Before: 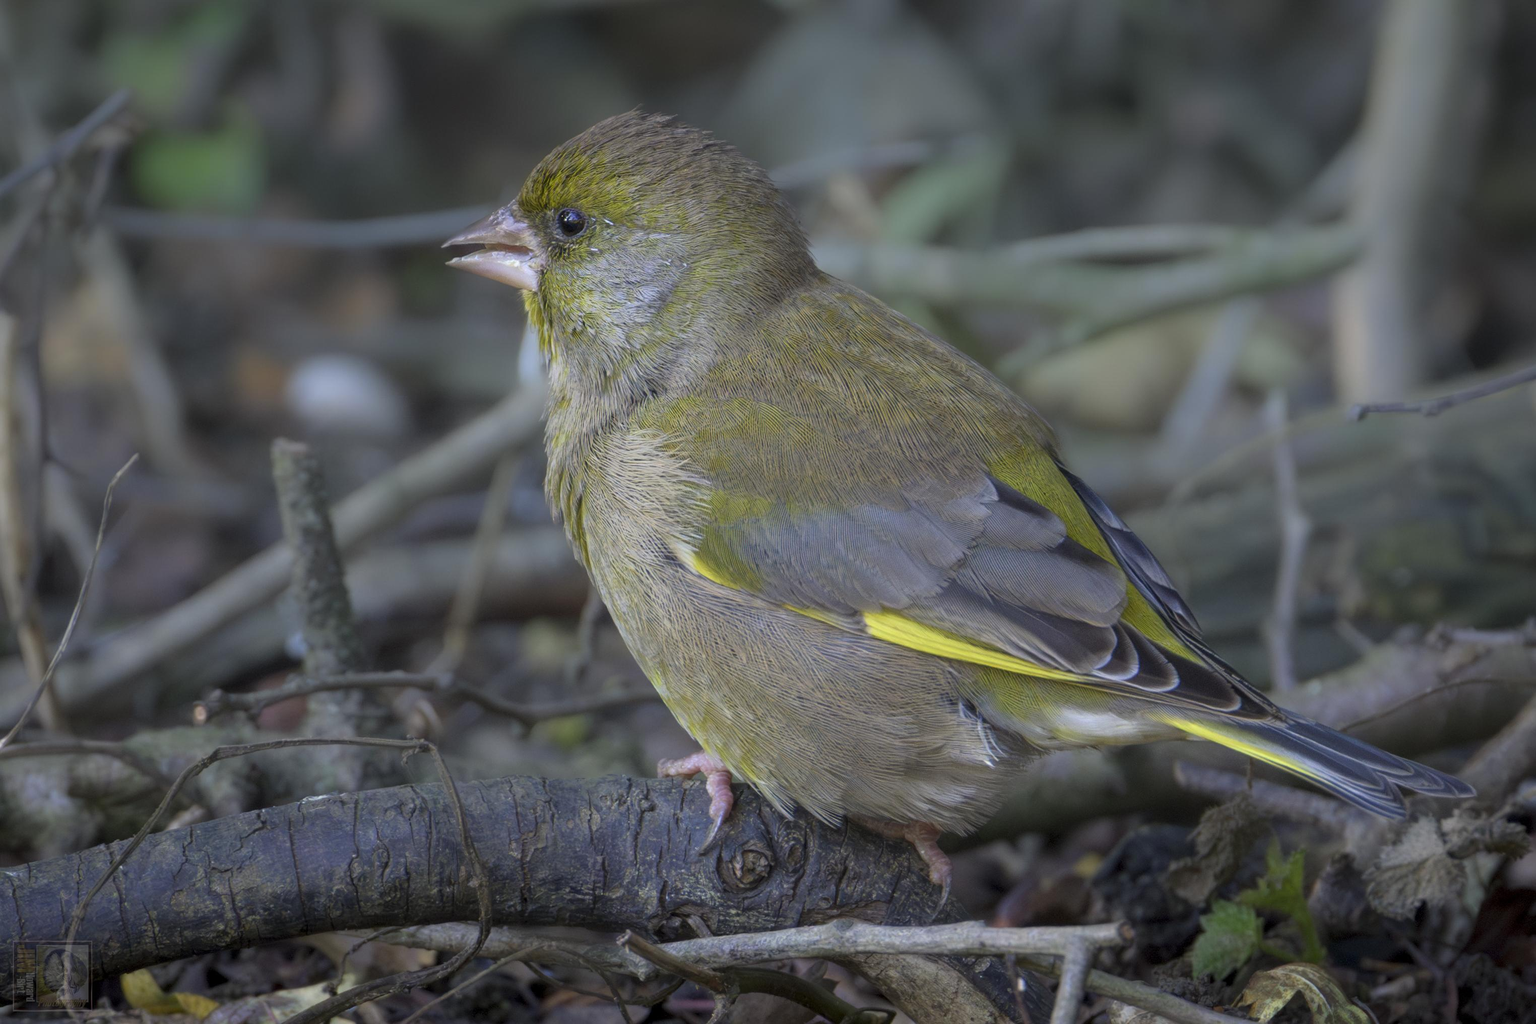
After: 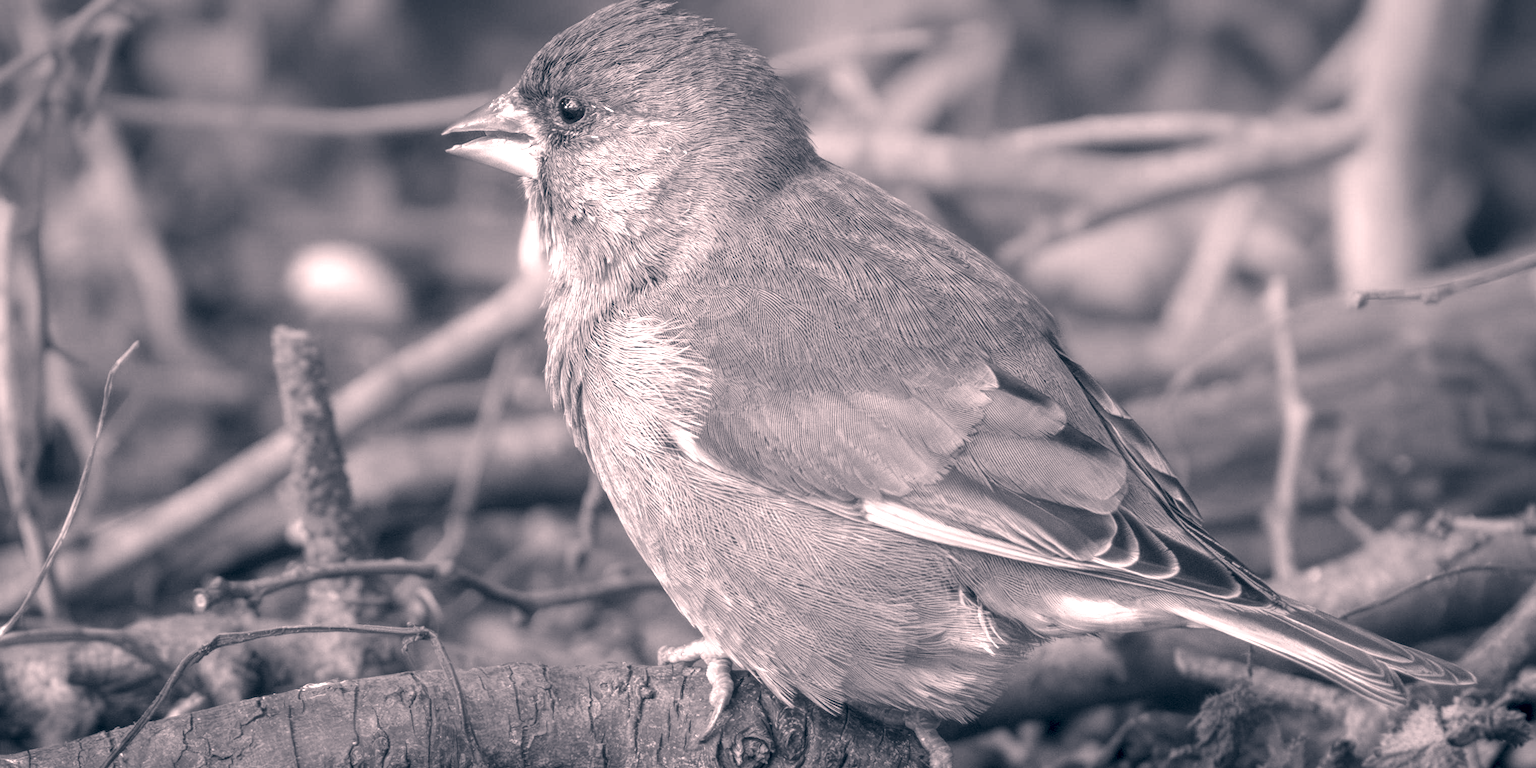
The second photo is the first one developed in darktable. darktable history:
local contrast: detail 130%
crop: top 11.038%, bottom 13.962%
color correction: highlights a* 14.46, highlights b* 5.85, shadows a* -5.53, shadows b* -15.24, saturation 0.85
color calibration: output gray [0.25, 0.35, 0.4, 0], x 0.383, y 0.372, temperature 3905.17 K
exposure: black level correction 0, exposure 1.1 EV, compensate exposure bias true, compensate highlight preservation false
